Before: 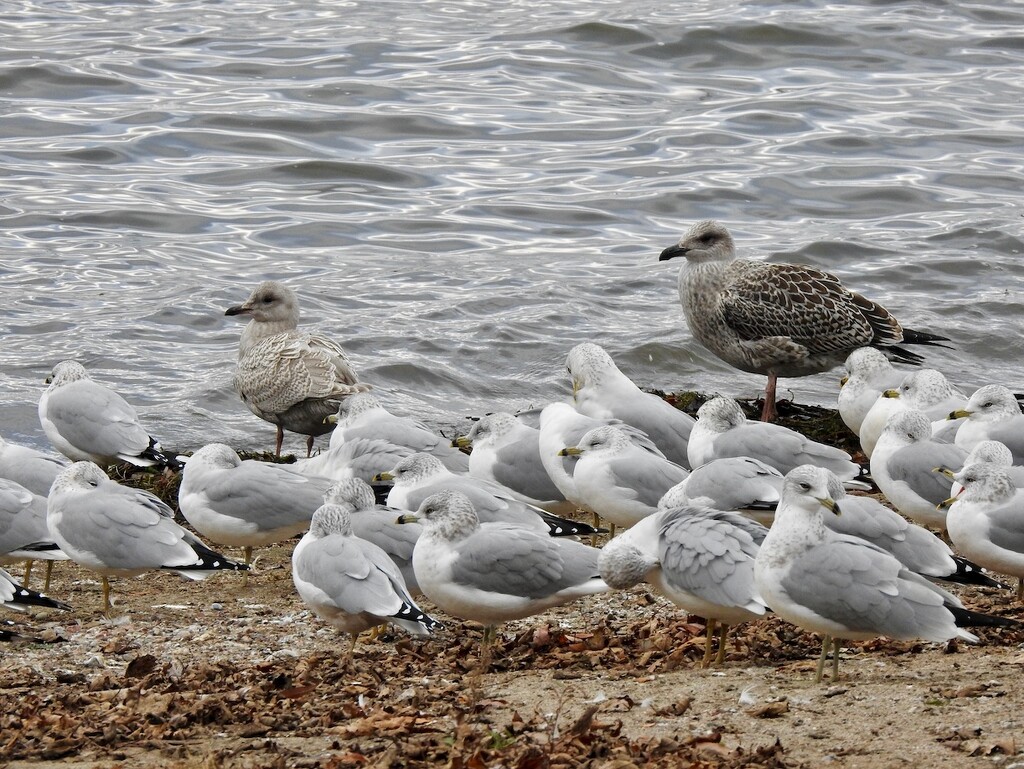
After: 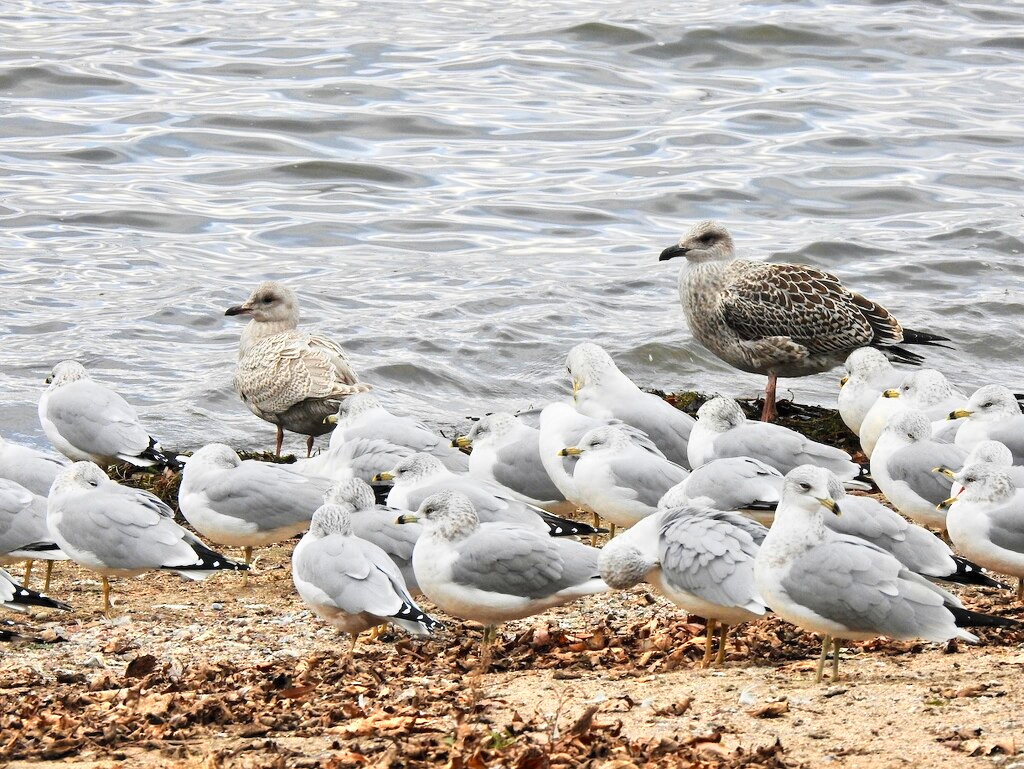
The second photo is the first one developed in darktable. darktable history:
color zones: curves: ch0 [(0.018, 0.548) (0.197, 0.654) (0.425, 0.447) (0.605, 0.658) (0.732, 0.579)]; ch1 [(0.105, 0.531) (0.224, 0.531) (0.386, 0.39) (0.618, 0.456) (0.732, 0.456) (0.956, 0.421)]; ch2 [(0.039, 0.583) (0.215, 0.465) (0.399, 0.544) (0.465, 0.548) (0.614, 0.447) (0.724, 0.43) (0.882, 0.623) (0.956, 0.632)]
contrast brightness saturation: contrast 0.24, brightness 0.248, saturation 0.384
